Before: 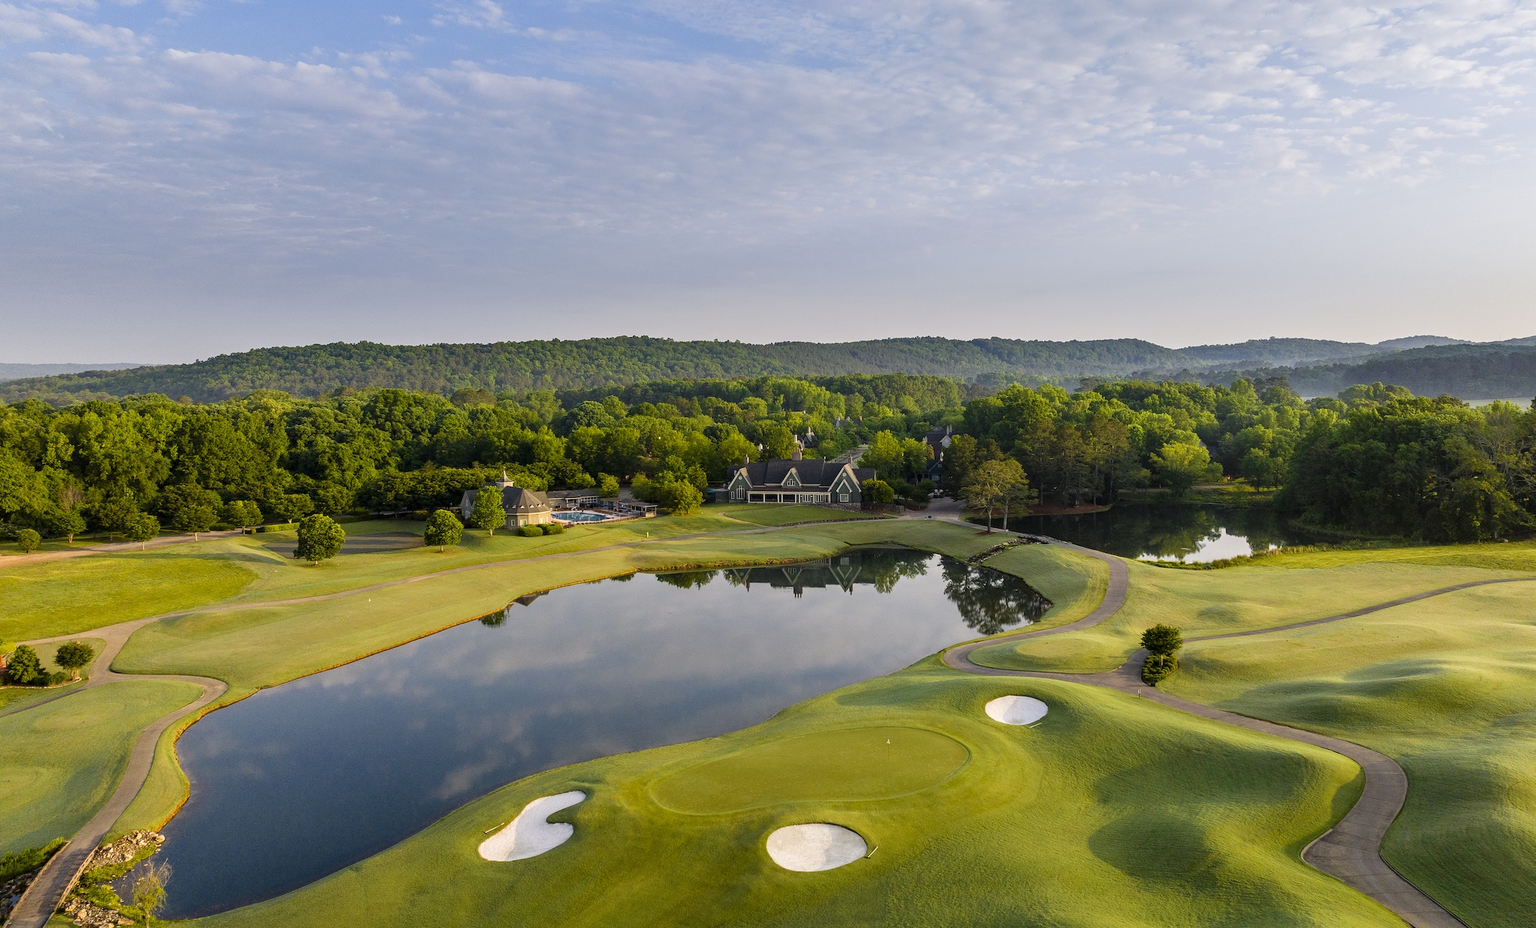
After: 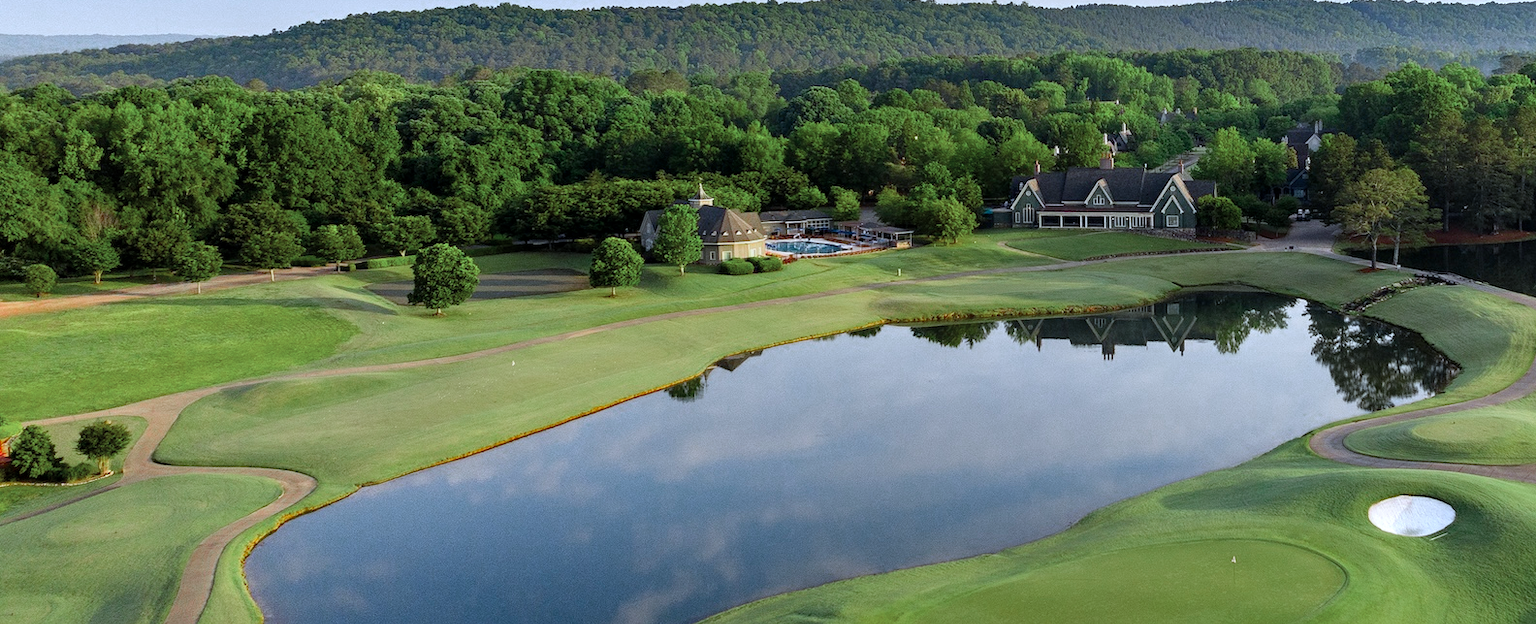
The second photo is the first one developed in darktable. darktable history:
color zones: curves: ch0 [(0, 0.466) (0.128, 0.466) (0.25, 0.5) (0.375, 0.456) (0.5, 0.5) (0.625, 0.5) (0.737, 0.652) (0.875, 0.5)]; ch1 [(0, 0.603) (0.125, 0.618) (0.261, 0.348) (0.372, 0.353) (0.497, 0.363) (0.611, 0.45) (0.731, 0.427) (0.875, 0.518) (0.998, 0.652)]; ch2 [(0, 0.559) (0.125, 0.451) (0.253, 0.564) (0.37, 0.578) (0.5, 0.466) (0.625, 0.471) (0.731, 0.471) (0.88, 0.485)]
crop: top 36.498%, right 27.964%, bottom 14.995%
white balance: red 0.926, green 1.003, blue 1.133
